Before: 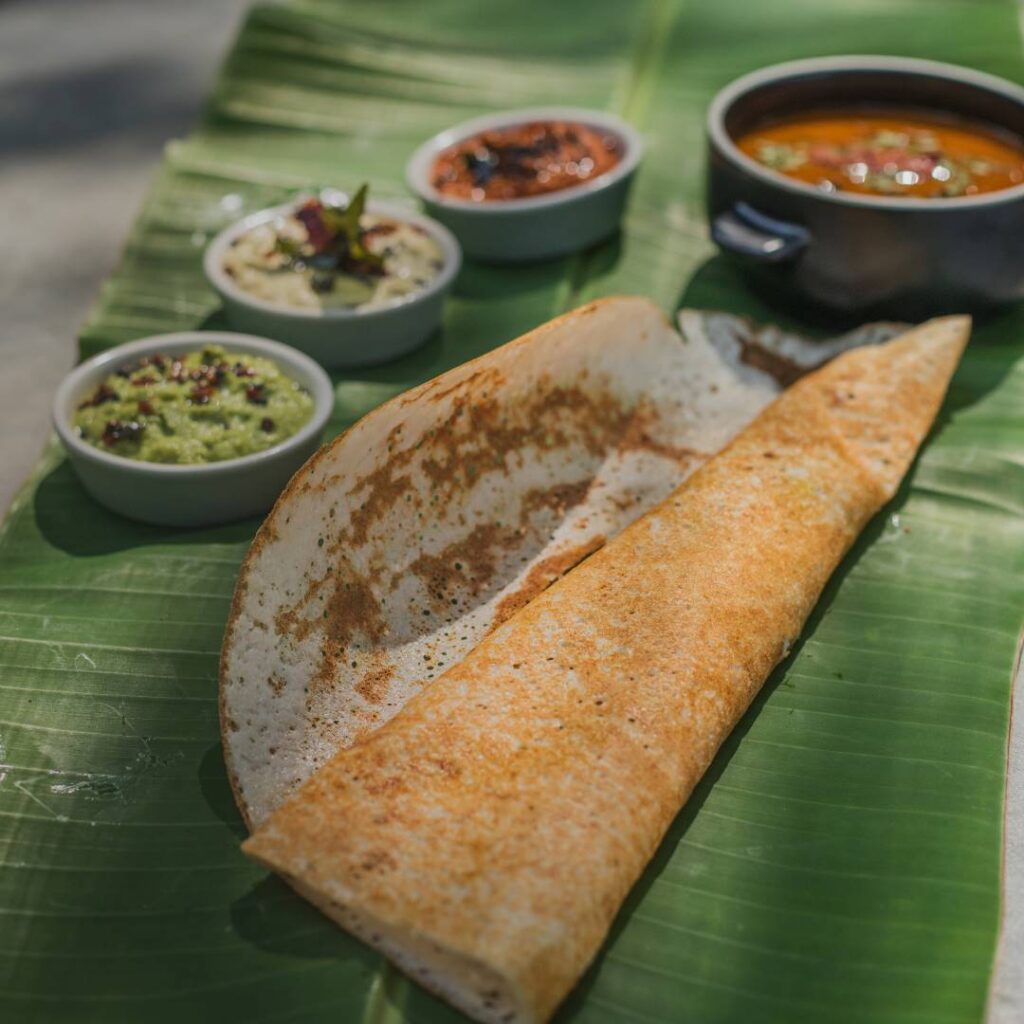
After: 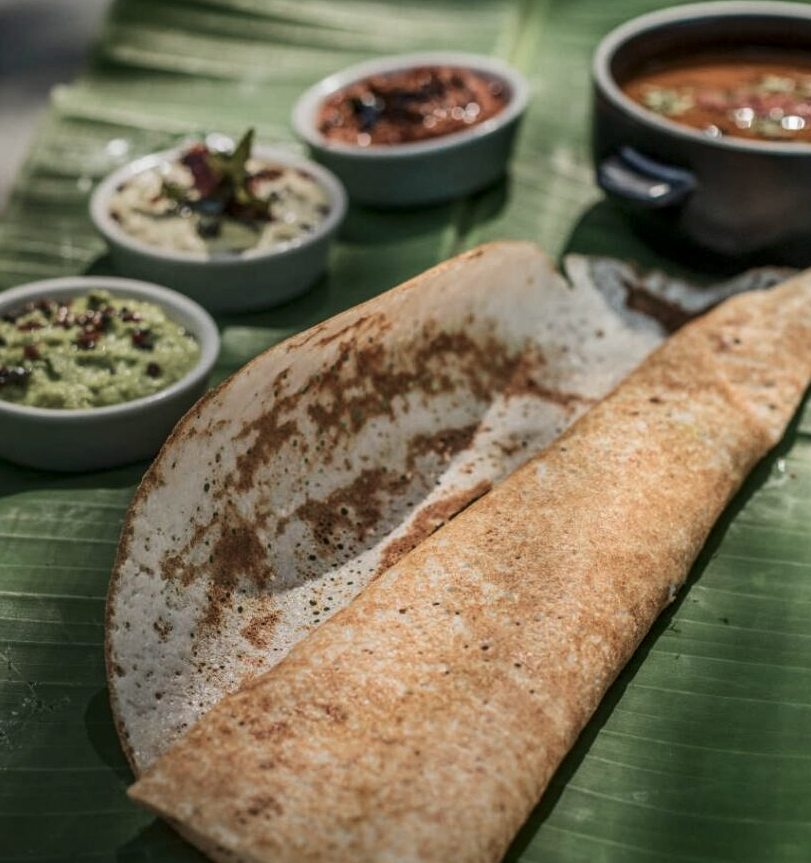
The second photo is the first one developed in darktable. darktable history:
color zones: curves: ch0 [(0.25, 0.5) (0.423, 0.5) (0.443, 0.5) (0.521, 0.756) (0.568, 0.5) (0.576, 0.5) (0.75, 0.5)]; ch1 [(0.25, 0.5) (0.423, 0.5) (0.443, 0.5) (0.539, 0.873) (0.624, 0.565) (0.631, 0.5) (0.75, 0.5)]
crop: left 11.225%, top 5.381%, right 9.565%, bottom 10.314%
local contrast: detail 130%
contrast brightness saturation: contrast 0.15, brightness -0.01, saturation 0.1
color balance: input saturation 100.43%, contrast fulcrum 14.22%, output saturation 70.41%
